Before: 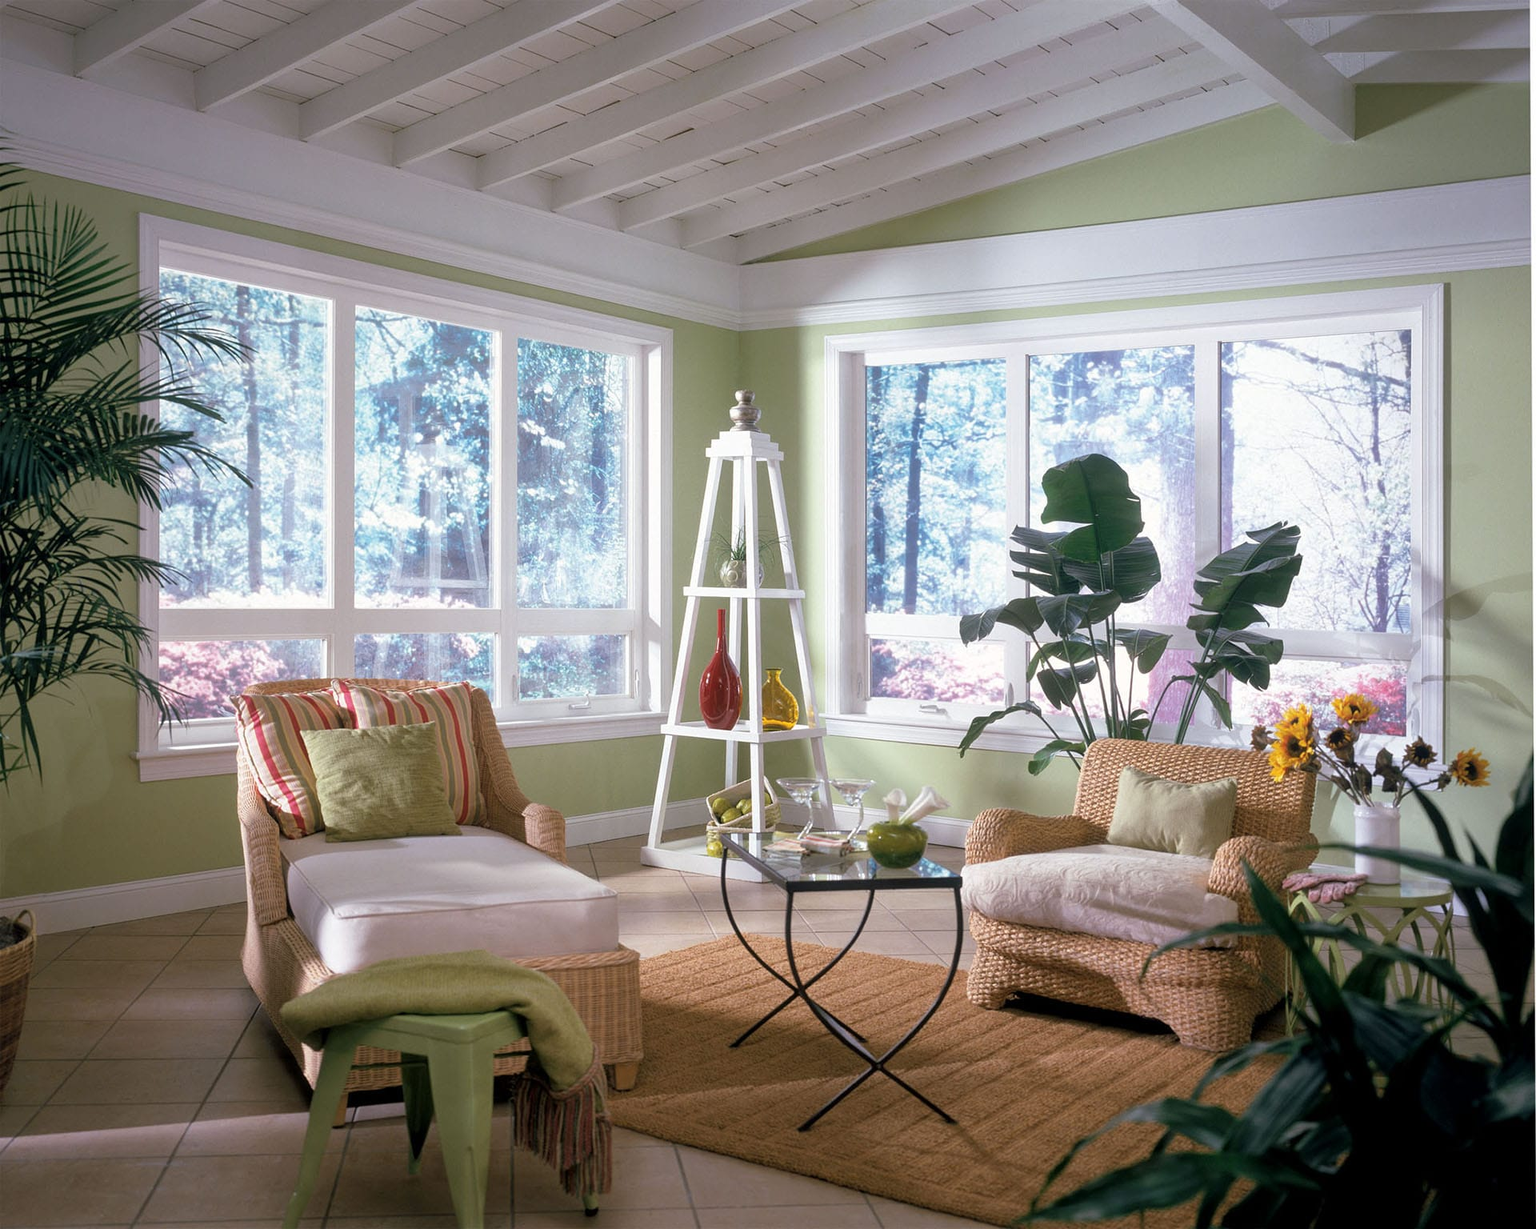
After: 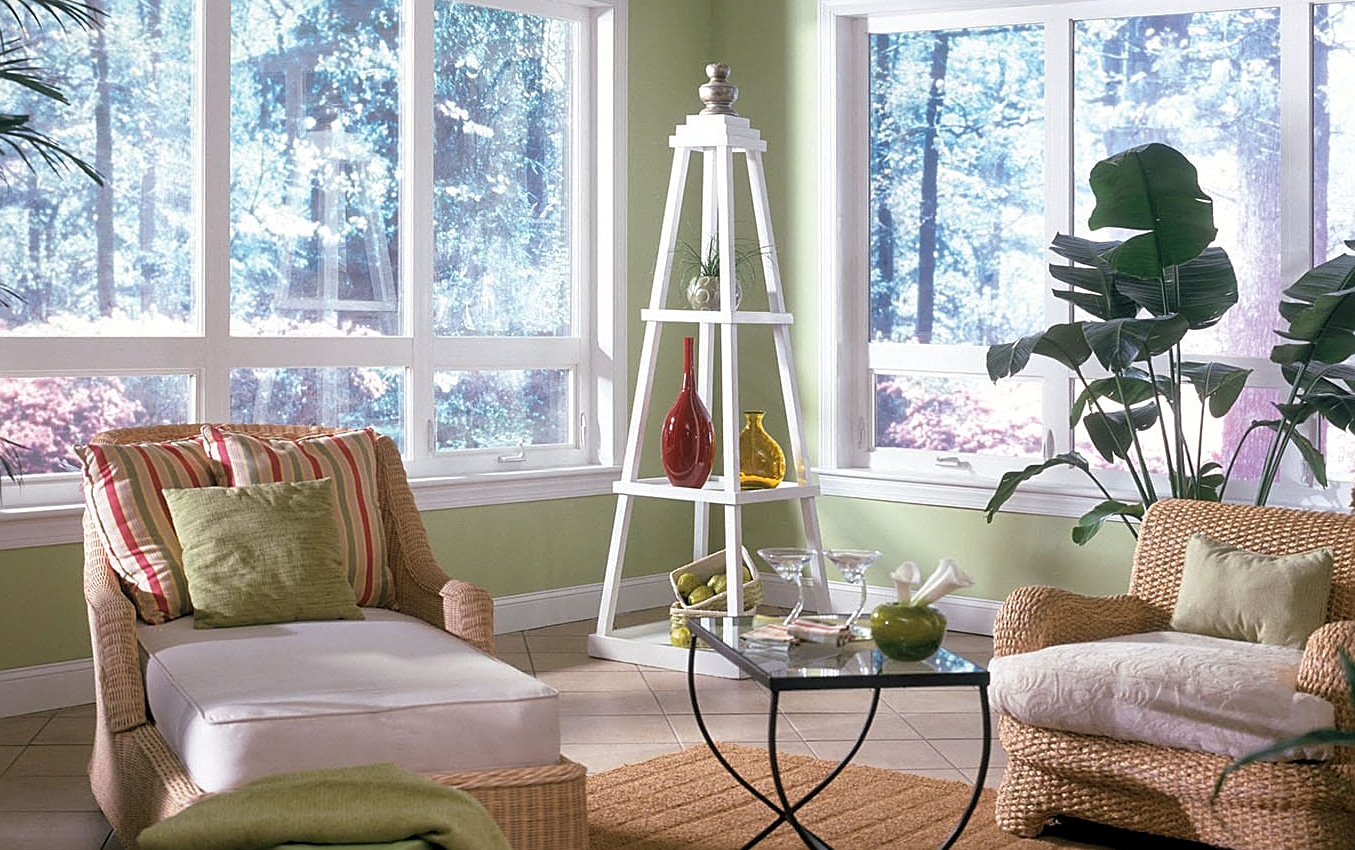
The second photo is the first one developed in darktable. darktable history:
levels: levels [0.026, 0.507, 0.987]
crop: left 11.123%, top 27.61%, right 18.3%, bottom 17.034%
sharpen: on, module defaults
